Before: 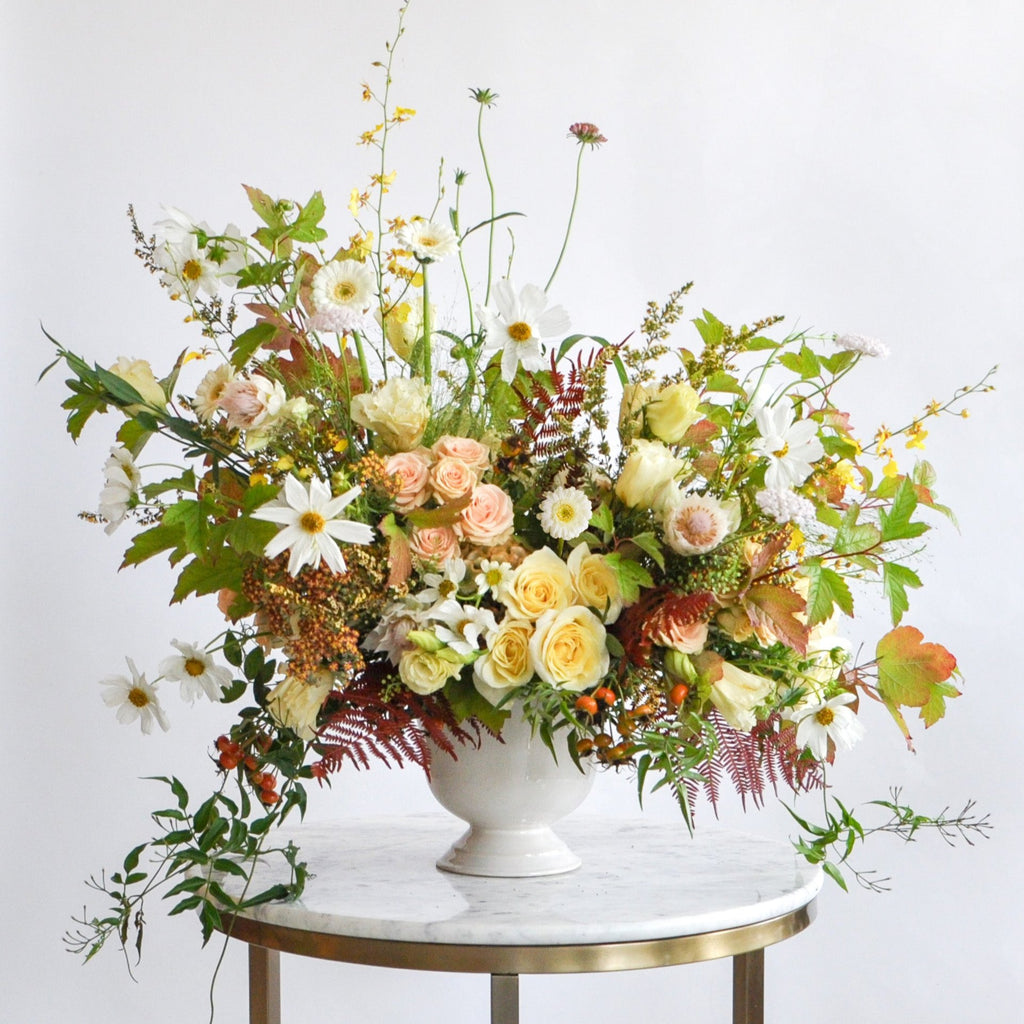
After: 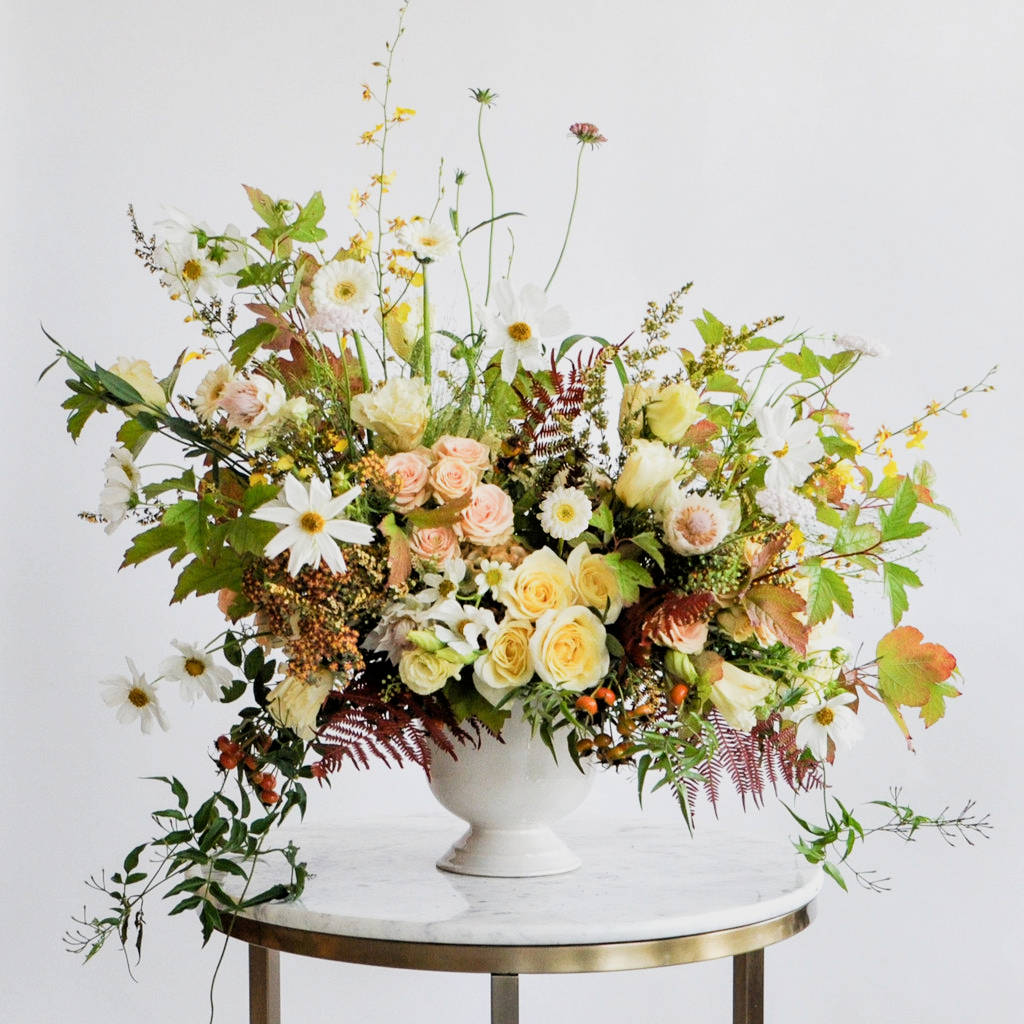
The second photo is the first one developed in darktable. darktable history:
rotate and perspective: automatic cropping original format, crop left 0, crop top 0
filmic rgb: black relative exposure -5 EV, white relative exposure 3.5 EV, hardness 3.19, contrast 1.3, highlights saturation mix -50%
